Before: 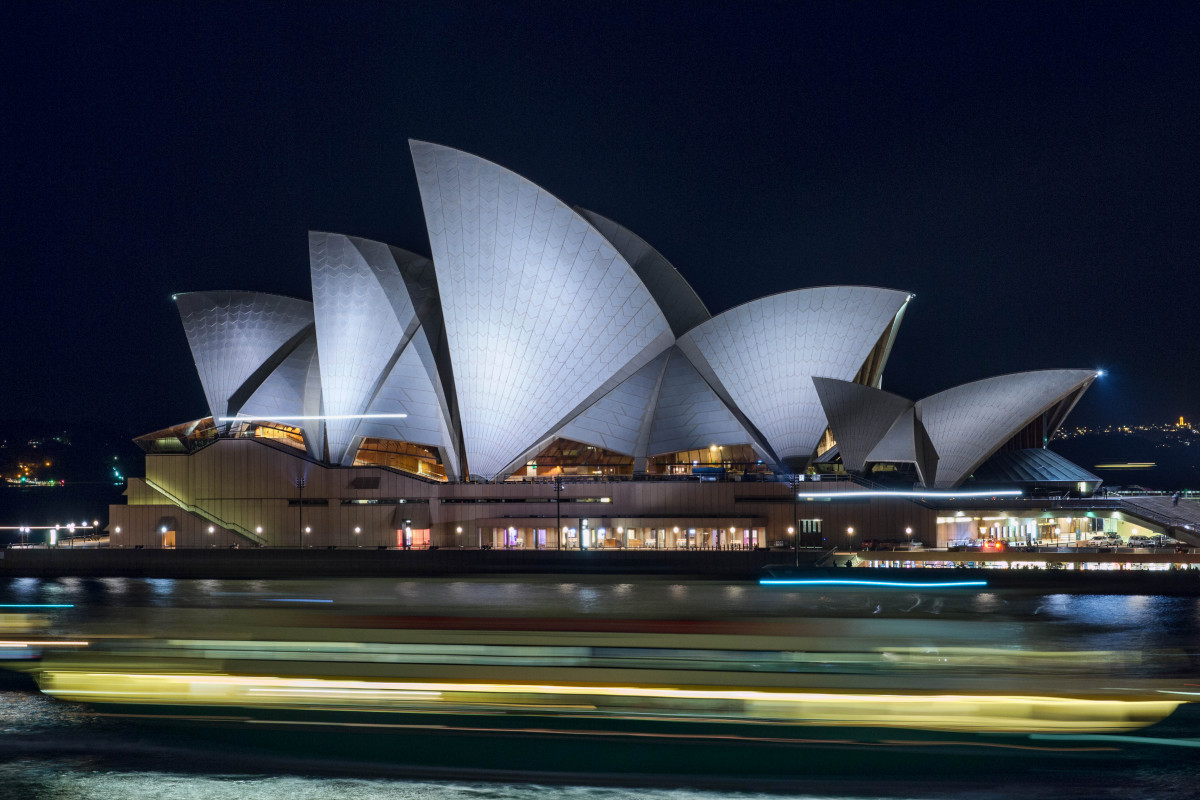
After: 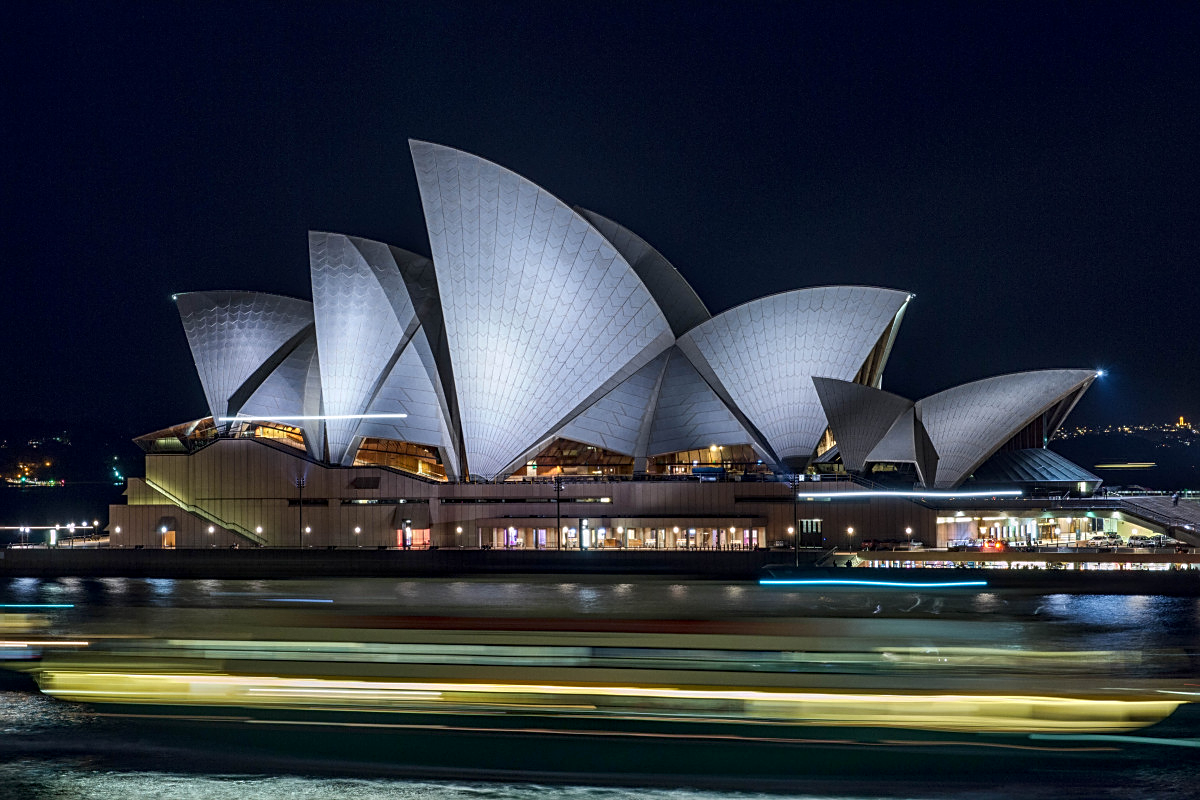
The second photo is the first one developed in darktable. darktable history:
local contrast: on, module defaults
contrast brightness saturation: contrast 0.031, brightness -0.038
sharpen: amount 0.498
